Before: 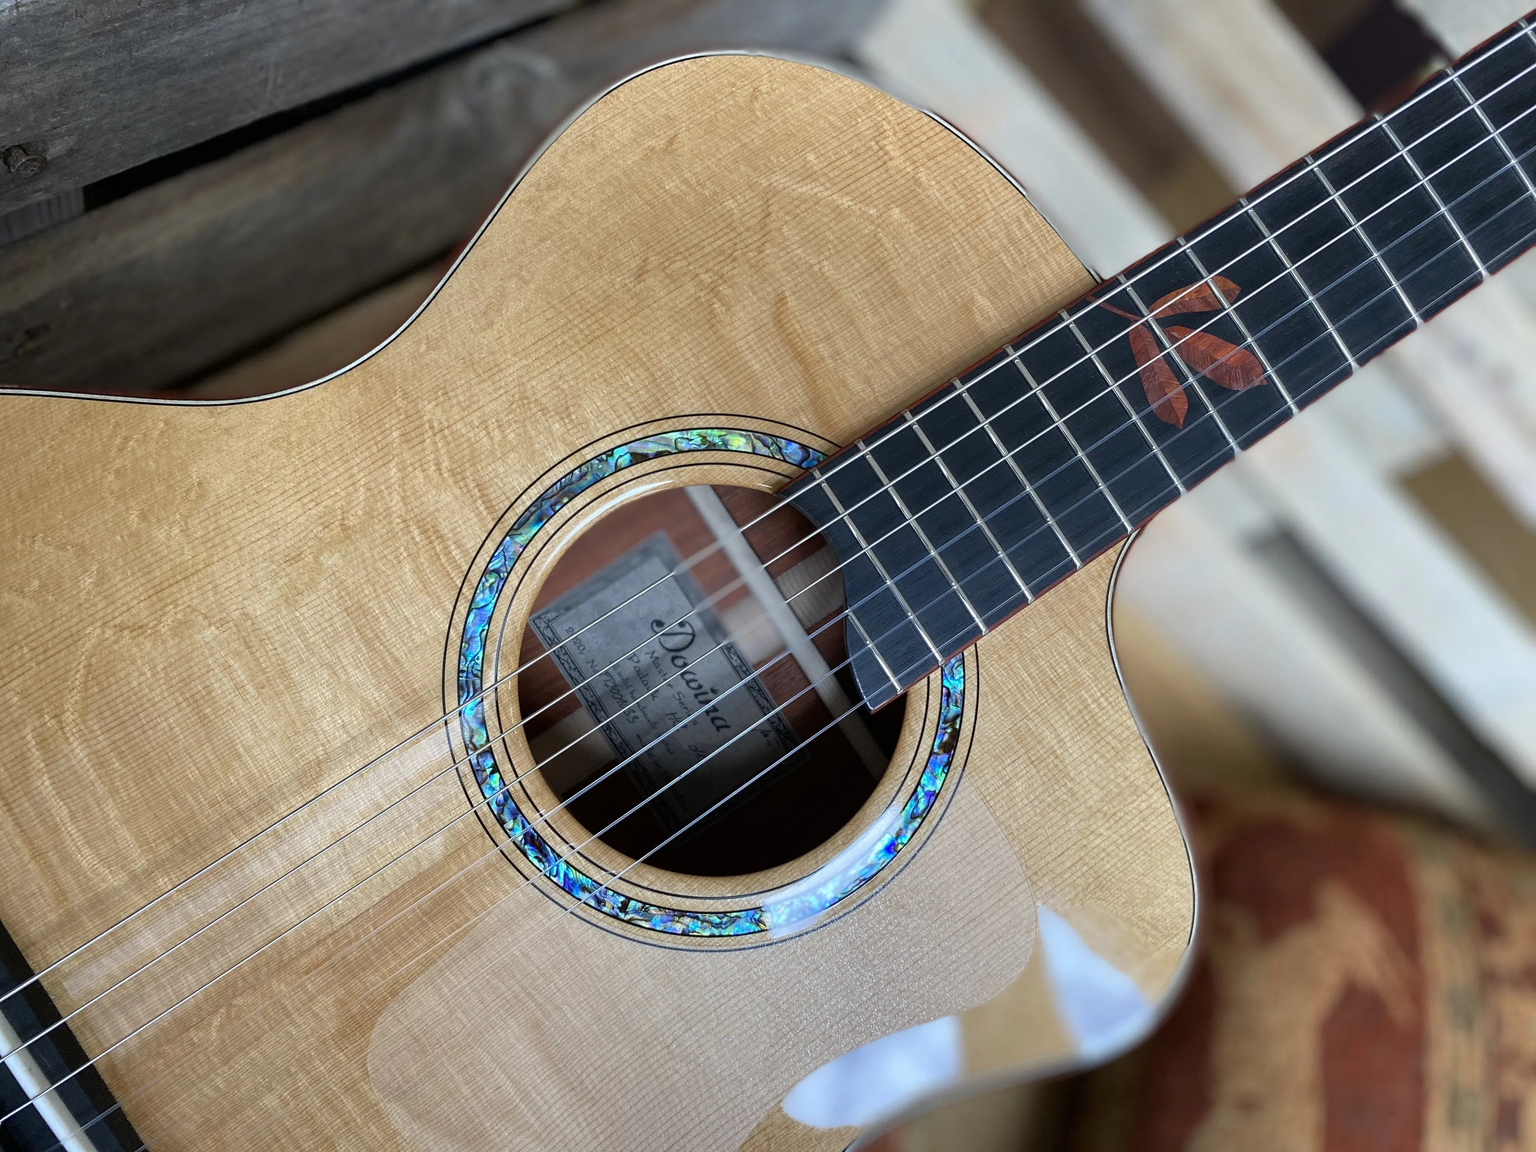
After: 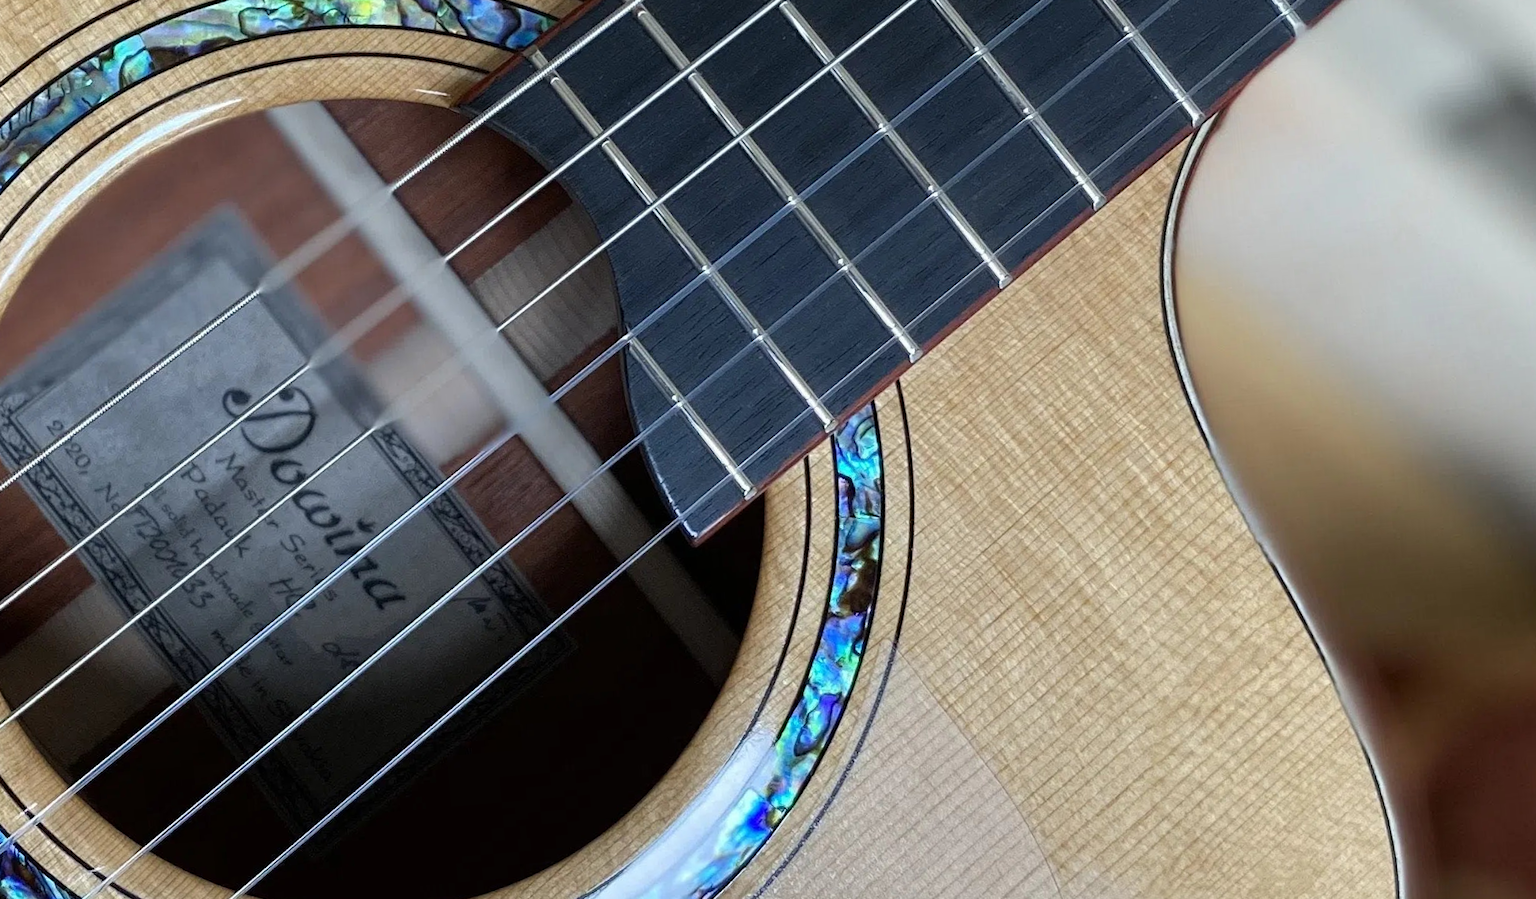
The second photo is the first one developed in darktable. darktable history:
rotate and perspective: rotation -5°, crop left 0.05, crop right 0.952, crop top 0.11, crop bottom 0.89
crop: left 35.03%, top 36.625%, right 14.663%, bottom 20.057%
